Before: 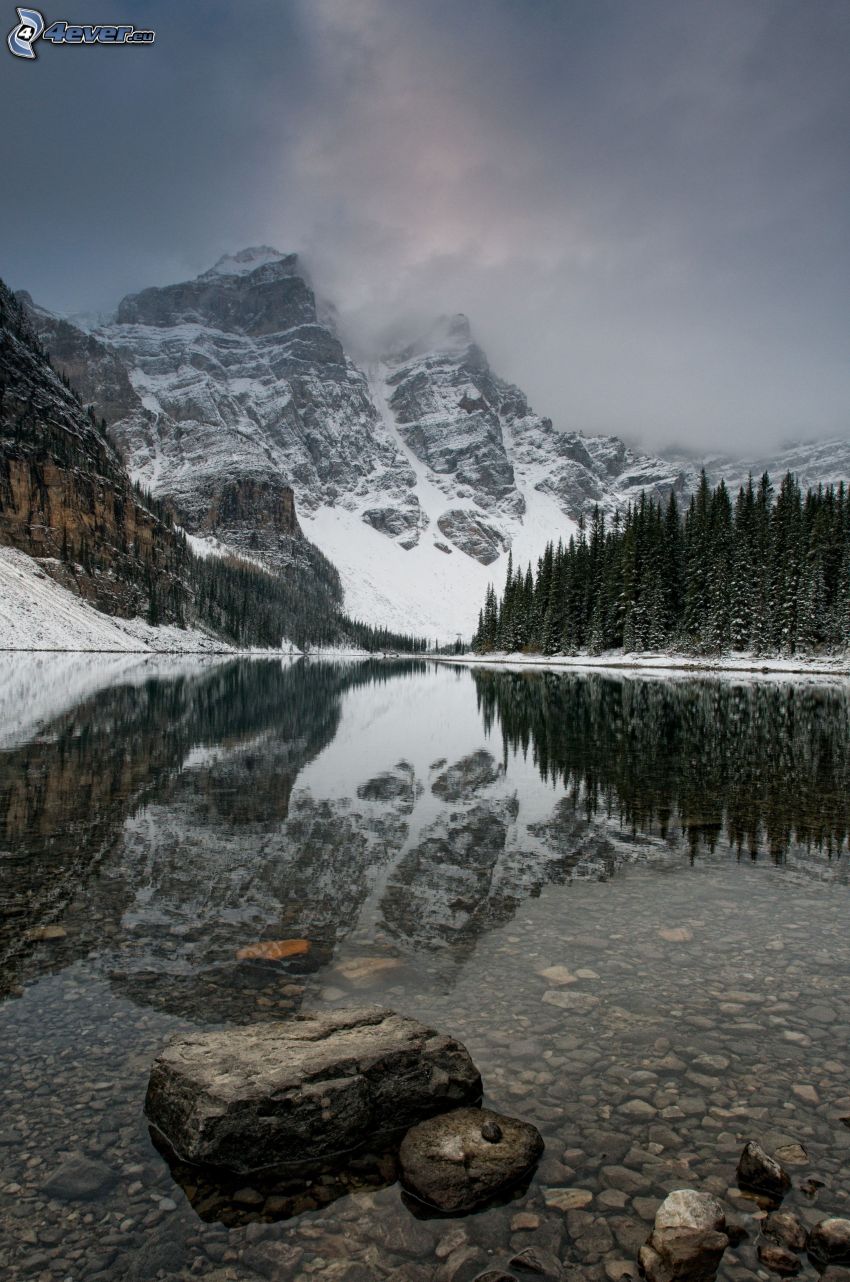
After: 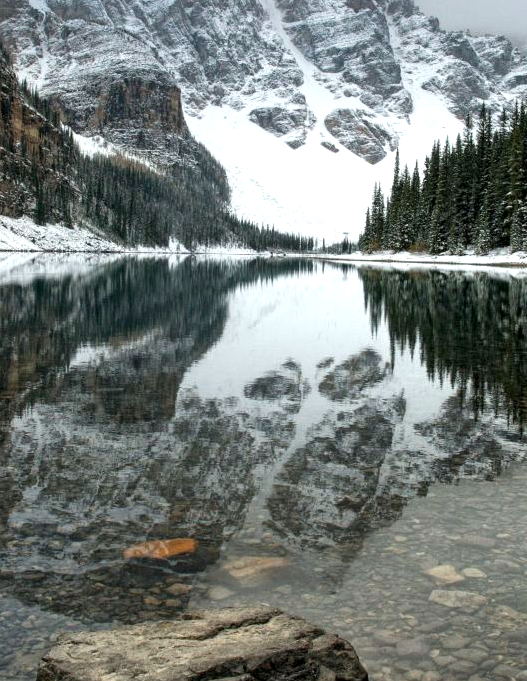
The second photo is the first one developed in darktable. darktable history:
crop: left 13.312%, top 31.28%, right 24.627%, bottom 15.582%
color balance rgb: global vibrance 20%
white balance: red 0.978, blue 0.999
local contrast: highlights 100%, shadows 100%, detail 120%, midtone range 0.2
exposure: black level correction 0, exposure 0.7 EV, compensate exposure bias true, compensate highlight preservation false
